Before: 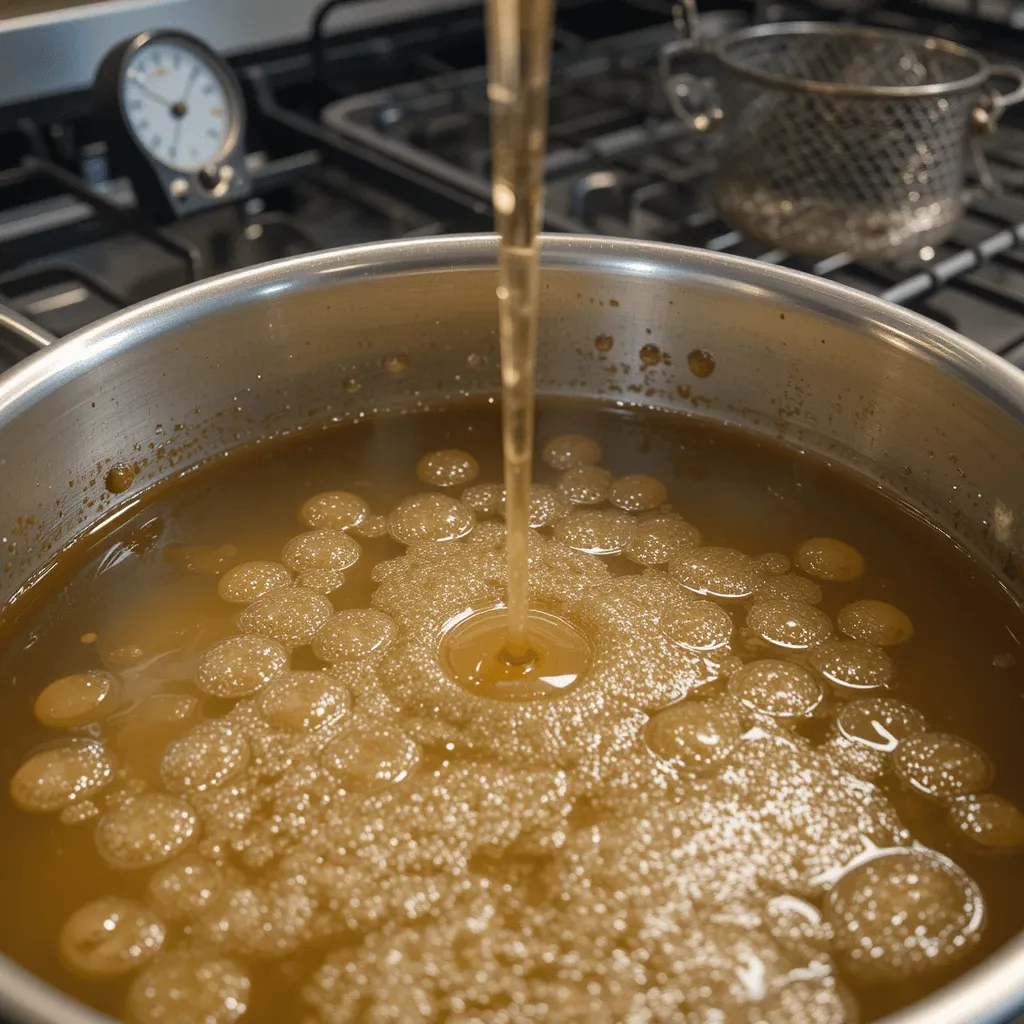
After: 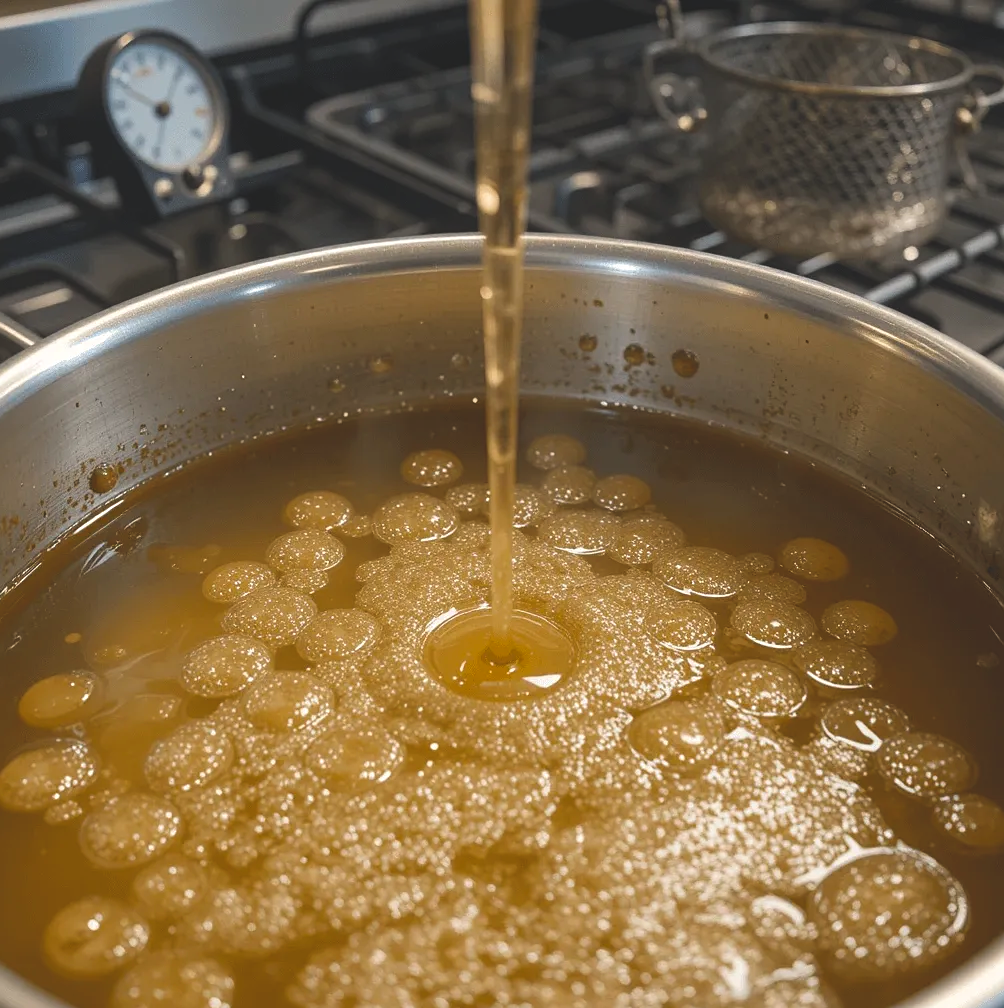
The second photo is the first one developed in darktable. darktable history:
sharpen: amount 0.211
color balance rgb: global offset › luminance 1.498%, perceptual saturation grading › global saturation 19.335%
crop: left 1.654%, right 0.278%, bottom 1.468%
